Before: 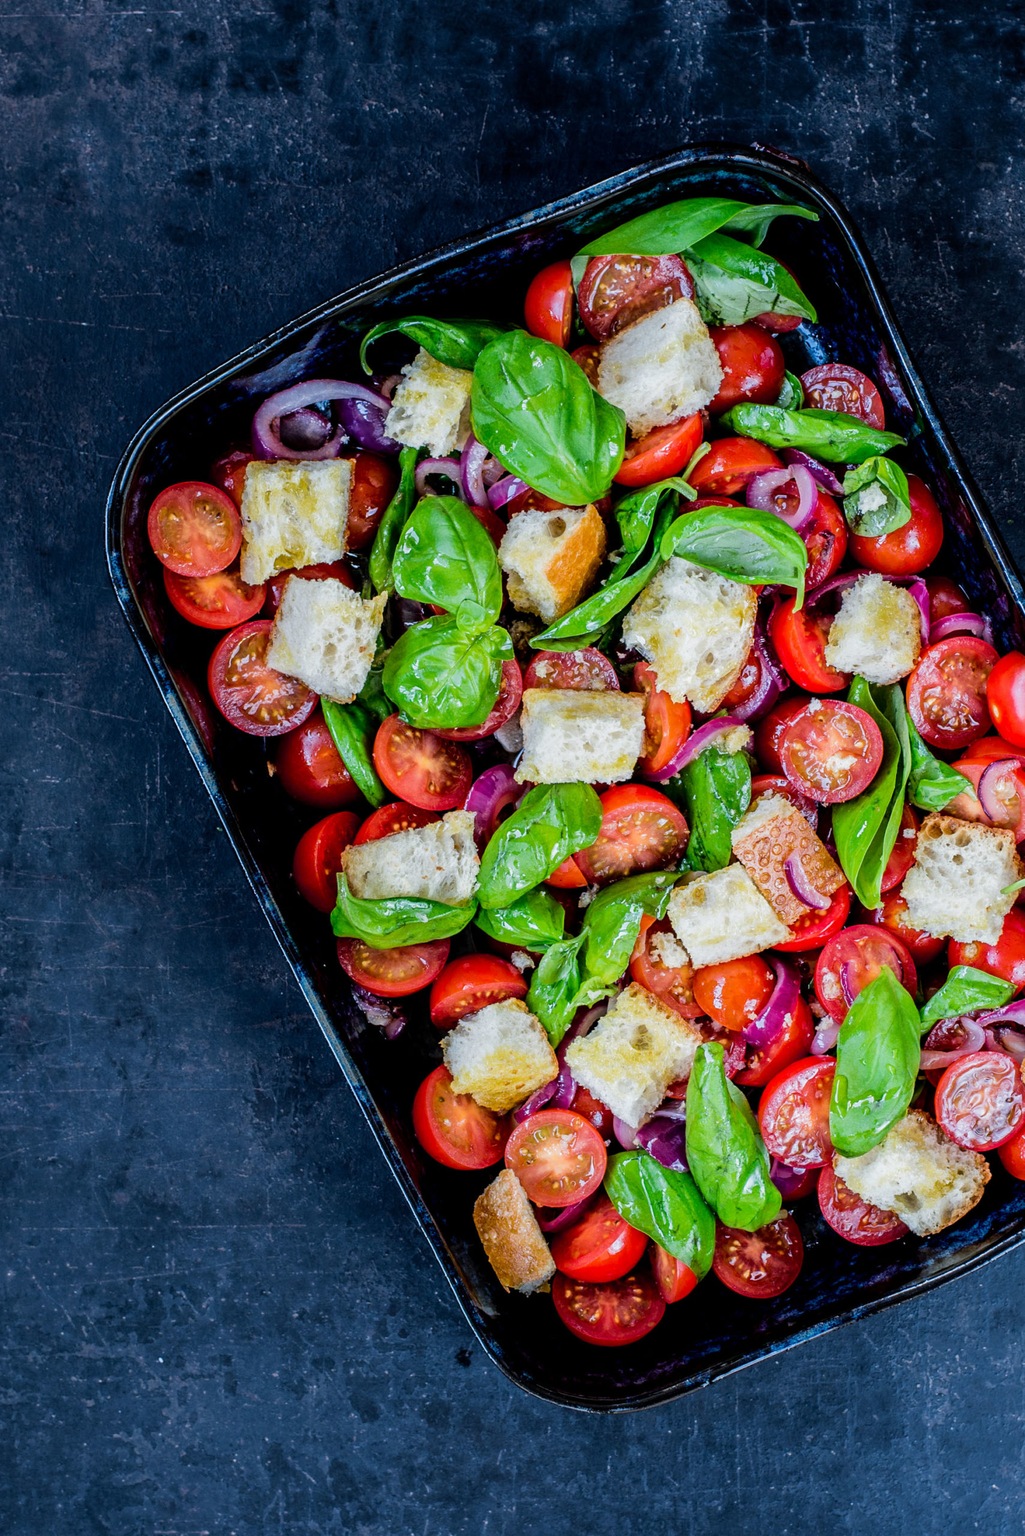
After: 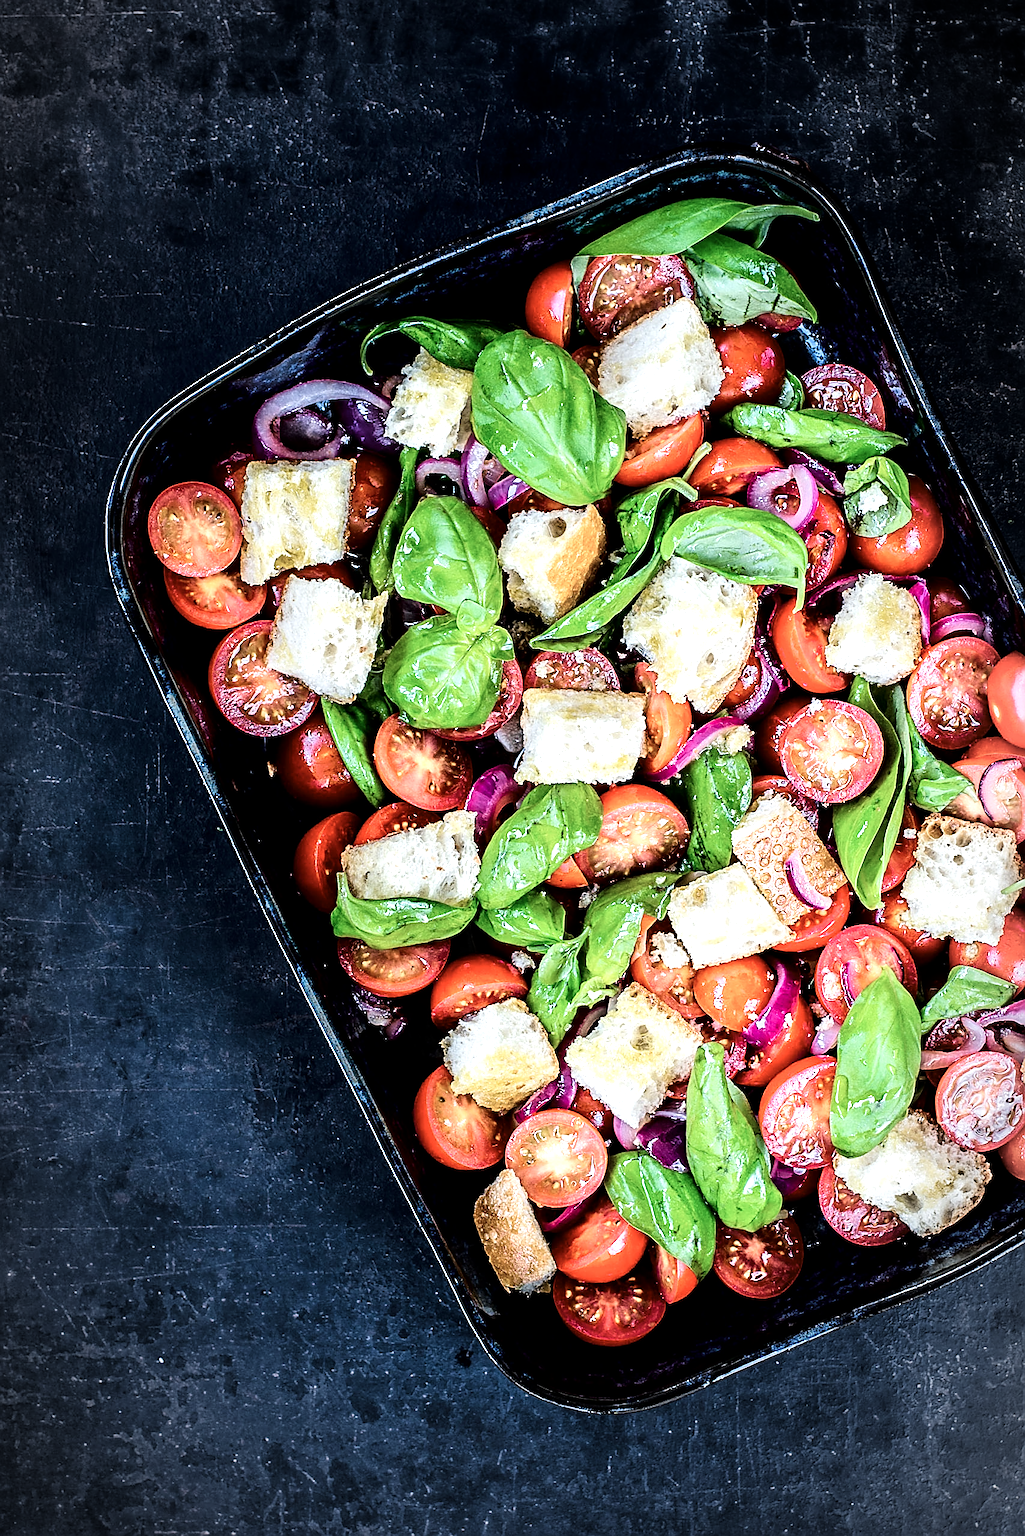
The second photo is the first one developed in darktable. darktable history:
exposure: exposure 0.77 EV, compensate highlight preservation false
vibrance: vibrance 0%
tone curve: curves: ch0 [(0, 0) (0.004, 0.001) (0.133, 0.112) (0.325, 0.362) (0.832, 0.893) (1, 1)], color space Lab, linked channels, preserve colors none
sharpen: radius 1.4, amount 1.25, threshold 0.7
vignetting: automatic ratio true
contrast brightness saturation: brightness -0.2, saturation 0.08
color zones: curves: ch0 [(0, 0.559) (0.153, 0.551) (0.229, 0.5) (0.429, 0.5) (0.571, 0.5) (0.714, 0.5) (0.857, 0.5) (1, 0.559)]; ch1 [(0, 0.417) (0.112, 0.336) (0.213, 0.26) (0.429, 0.34) (0.571, 0.35) (0.683, 0.331) (0.857, 0.344) (1, 0.417)]
